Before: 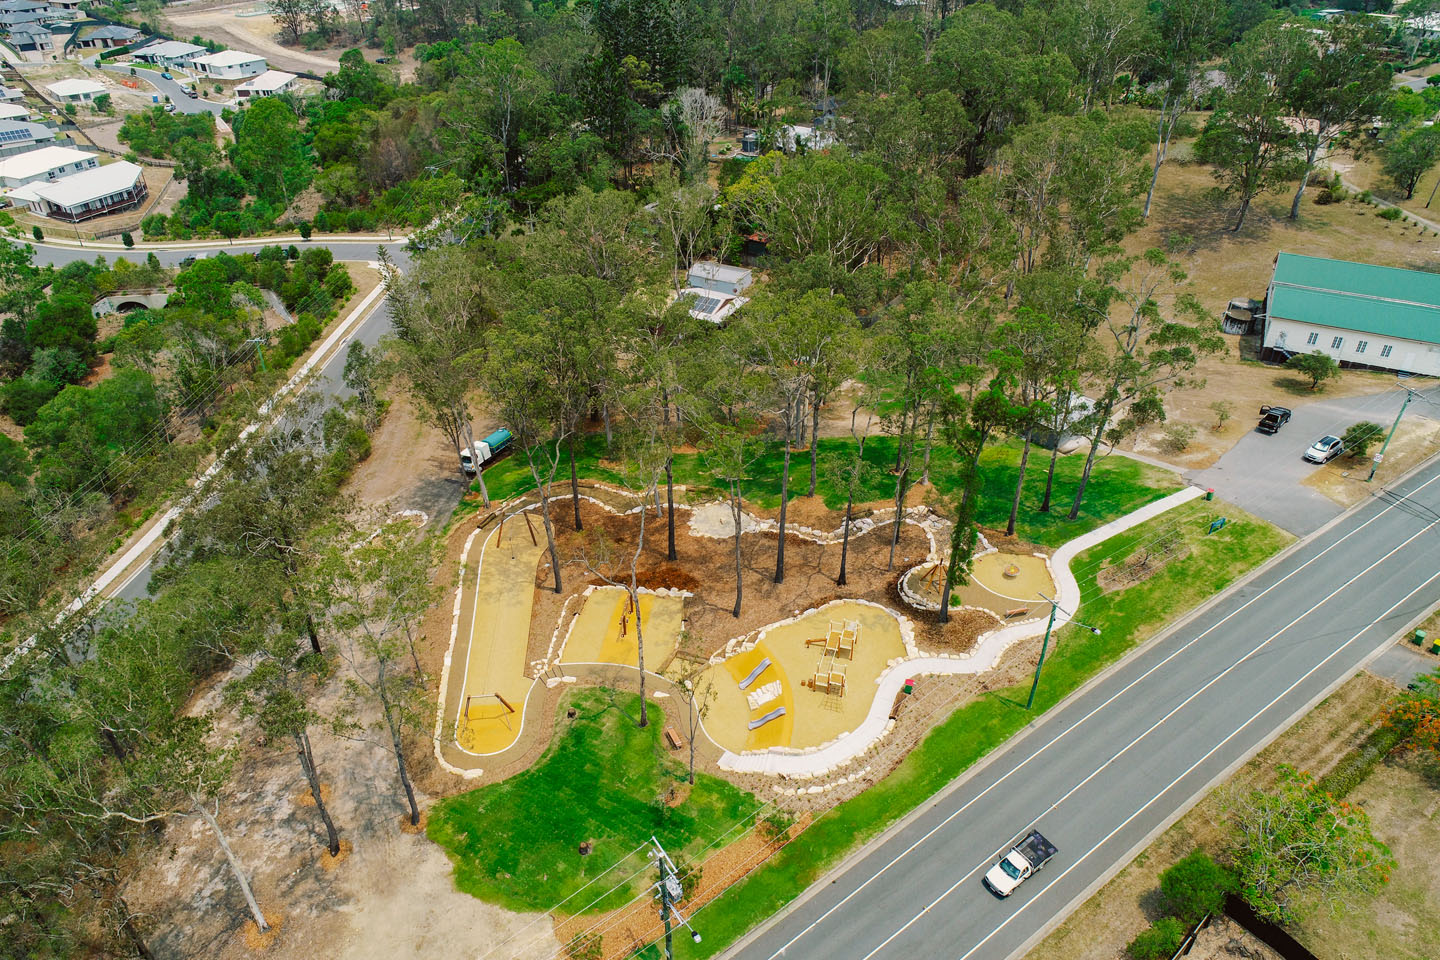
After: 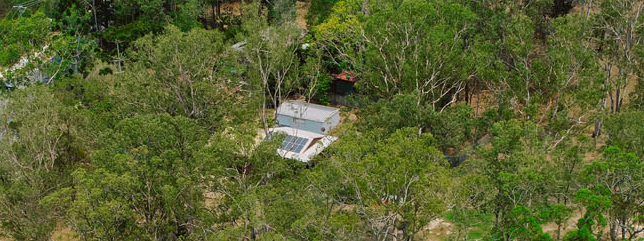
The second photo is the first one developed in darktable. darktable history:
crop: left 28.64%, top 16.832%, right 26.637%, bottom 58.055%
